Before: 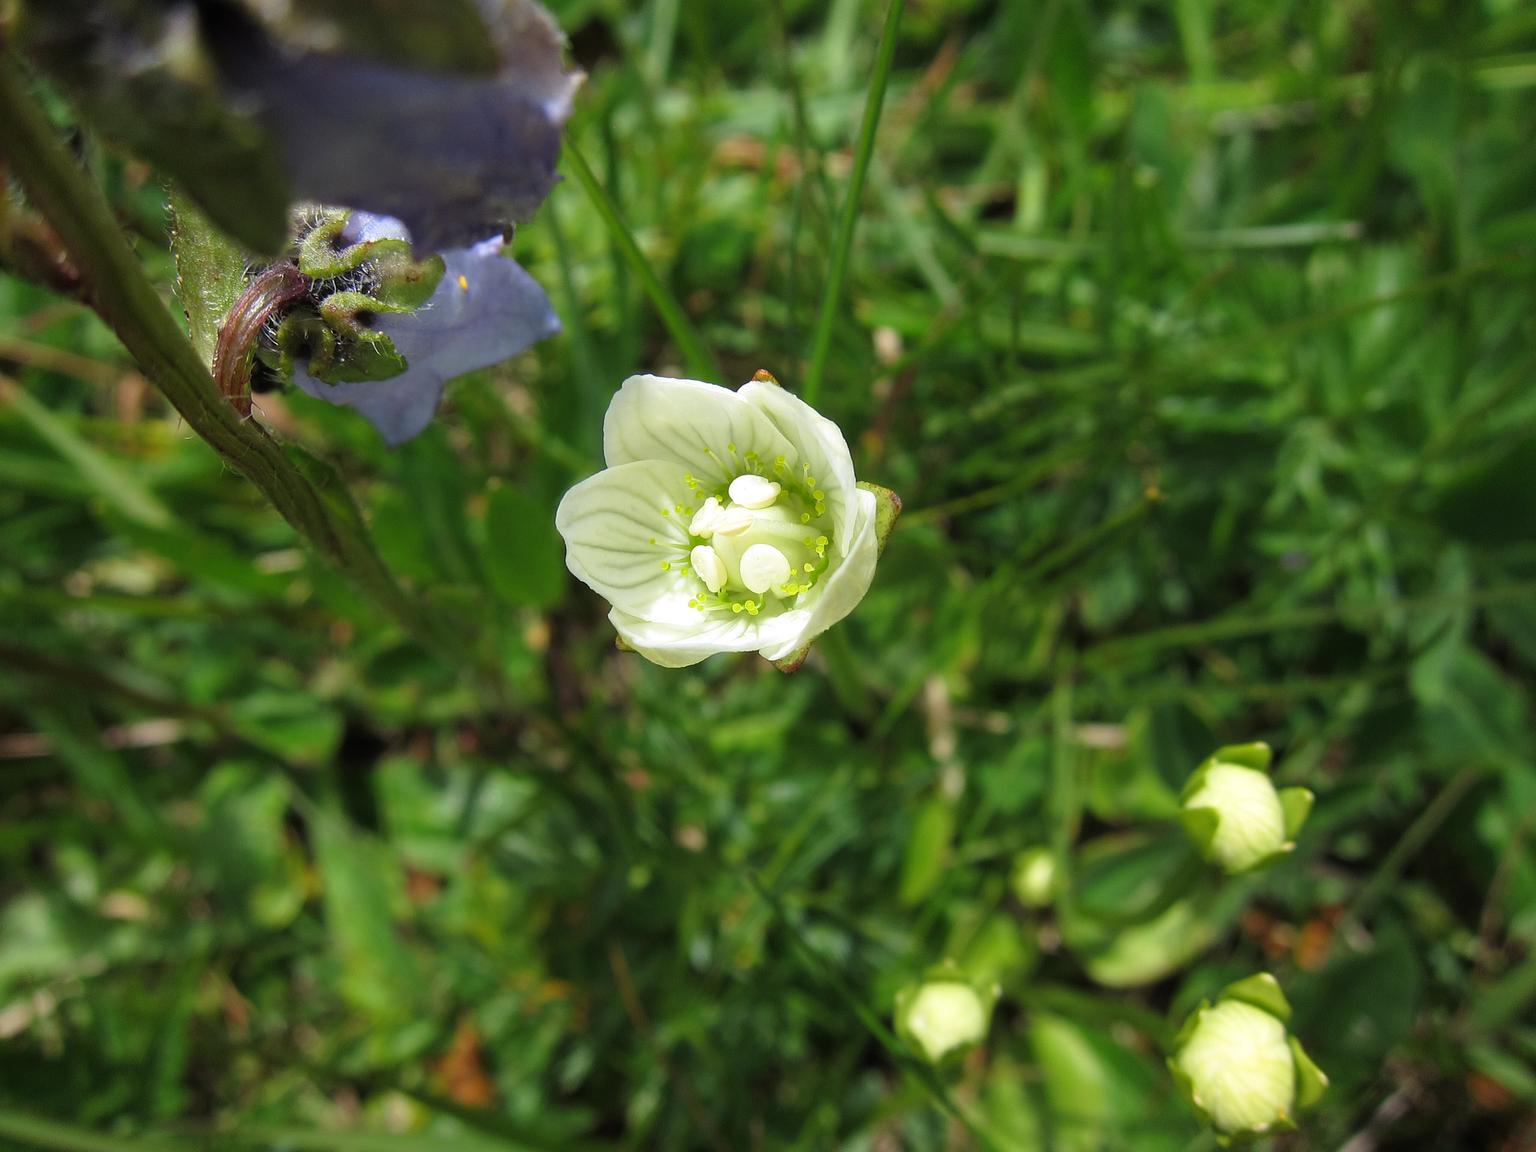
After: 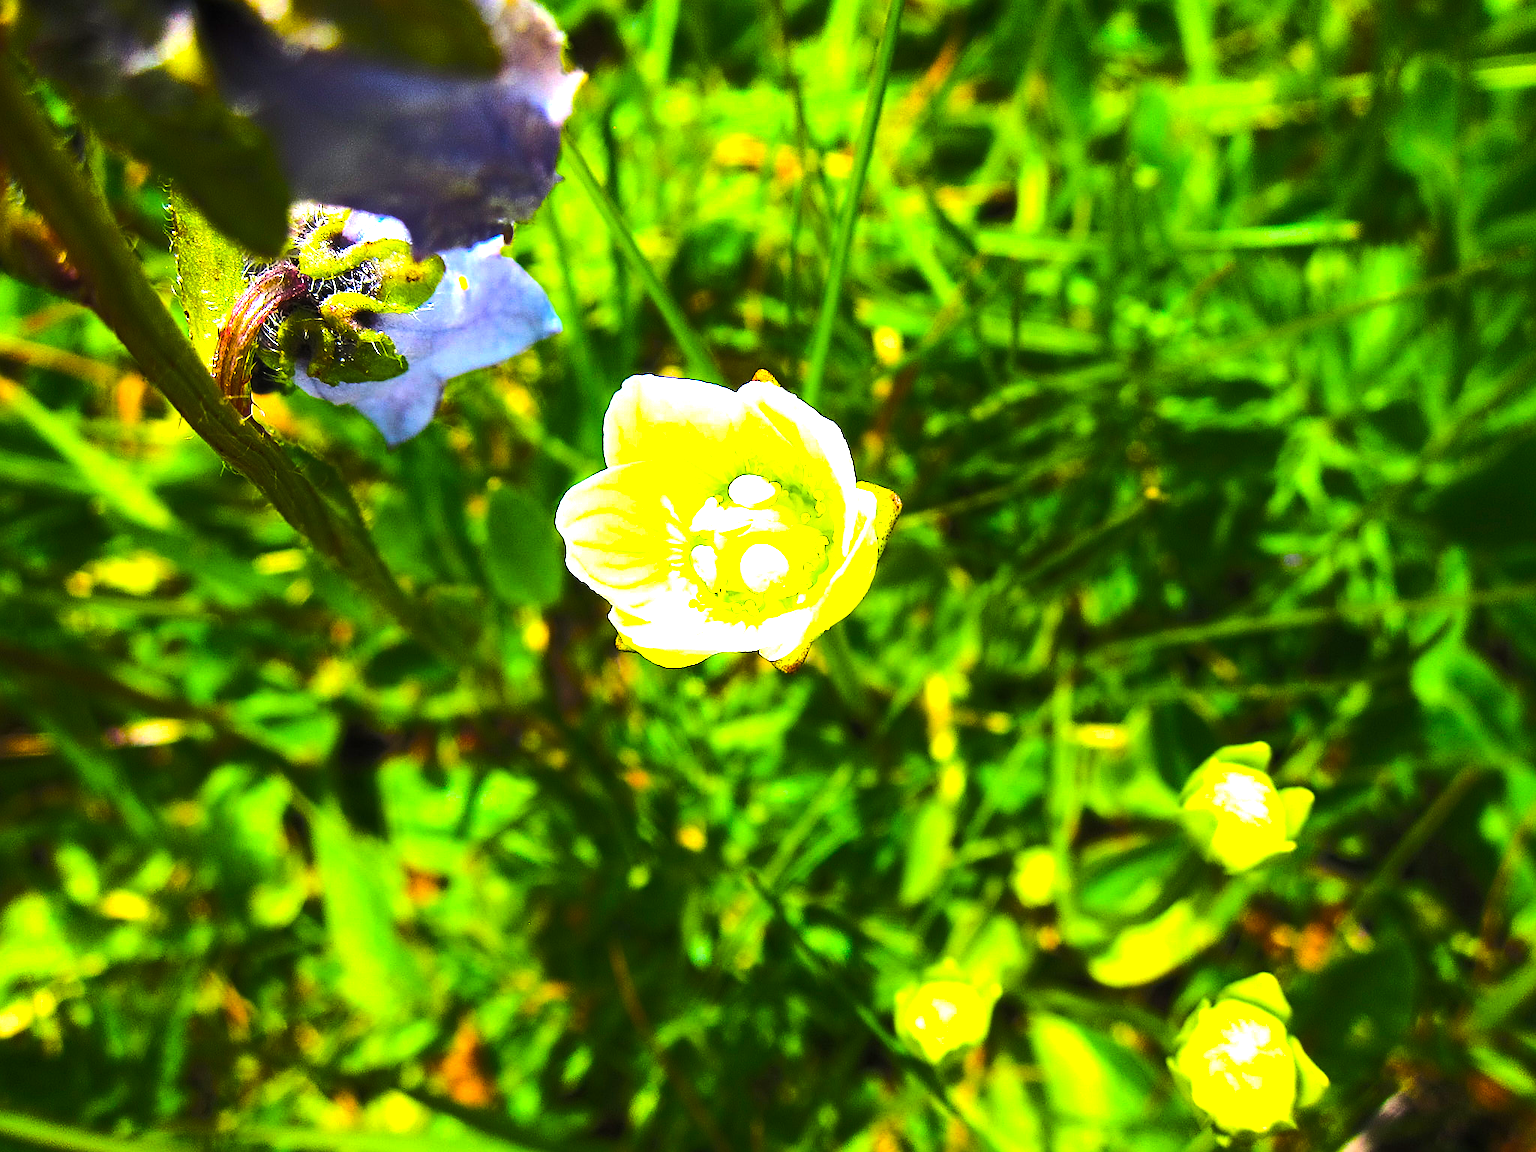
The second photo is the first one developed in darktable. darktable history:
exposure: black level correction 0, exposure 2 EV, compensate highlight preservation false
color balance rgb: linear chroma grading › global chroma 40.15%, perceptual saturation grading › global saturation 60.58%, perceptual saturation grading › highlights 20.44%, perceptual saturation grading › shadows -50.36%, perceptual brilliance grading › highlights 2.19%, perceptual brilliance grading › mid-tones -50.36%, perceptual brilliance grading › shadows -50.36%
sharpen: on, module defaults
